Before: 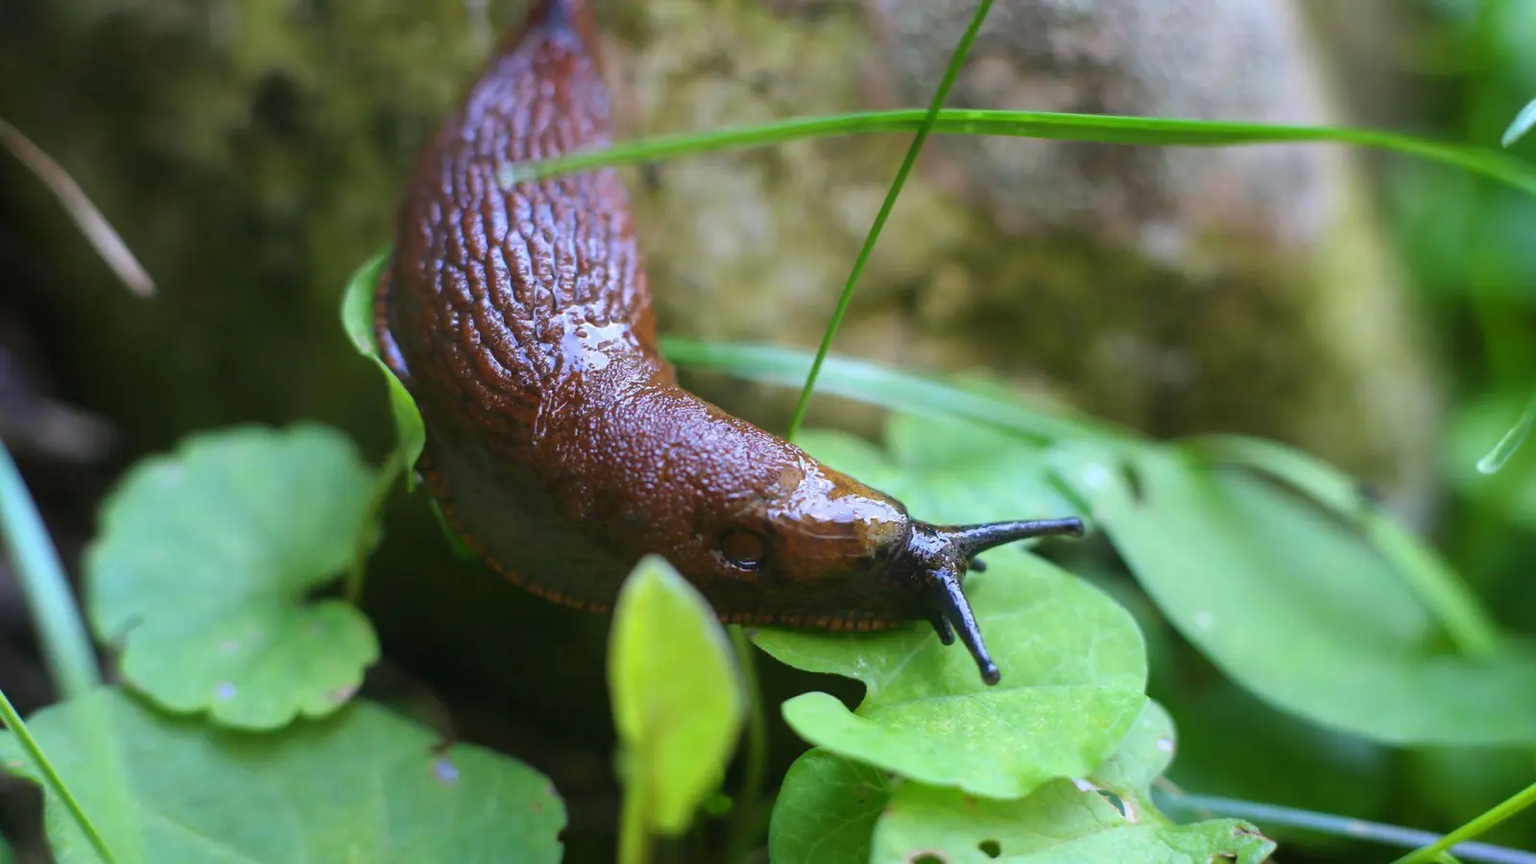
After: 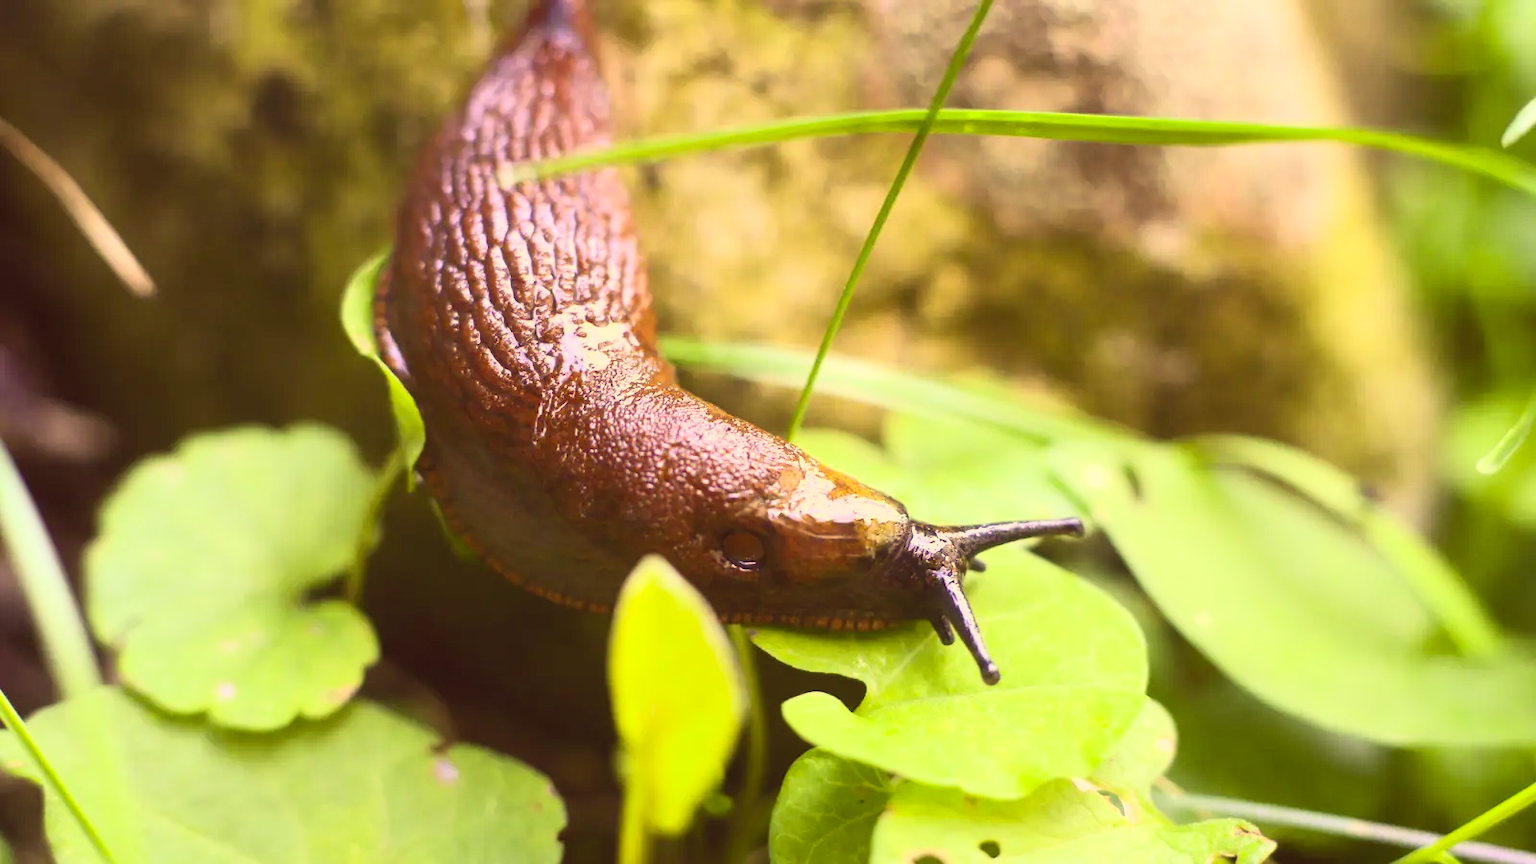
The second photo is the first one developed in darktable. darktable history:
contrast brightness saturation: contrast 0.393, brightness 0.515
color correction: highlights a* 10.15, highlights b* 39.14, shadows a* 15.08, shadows b* 3.53
